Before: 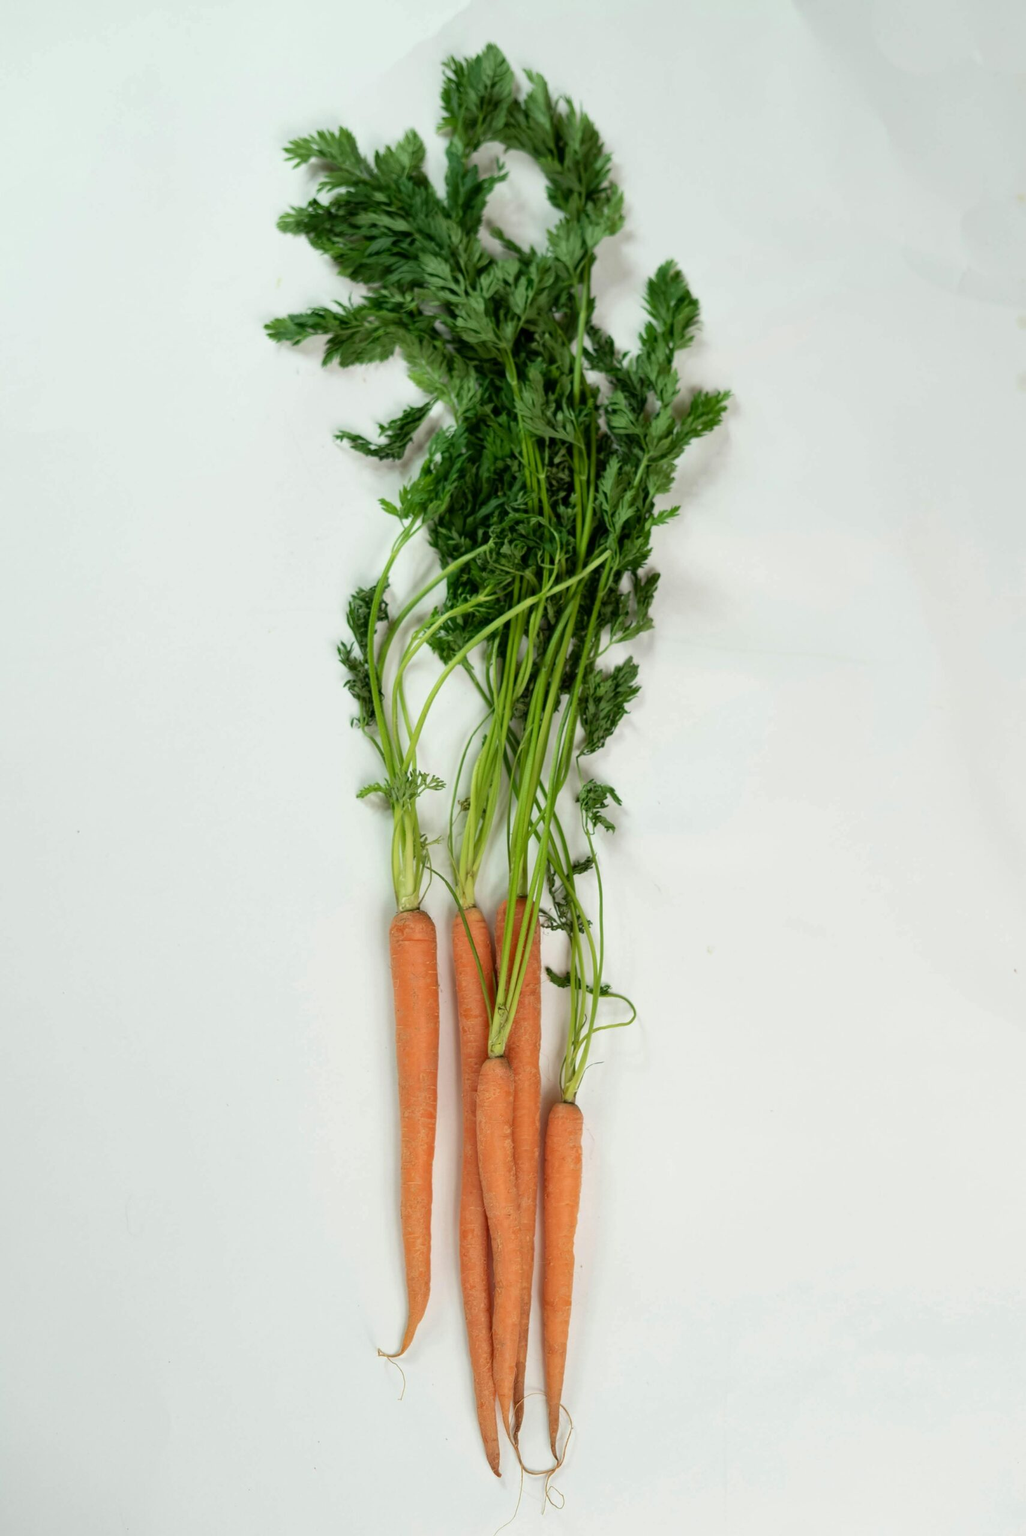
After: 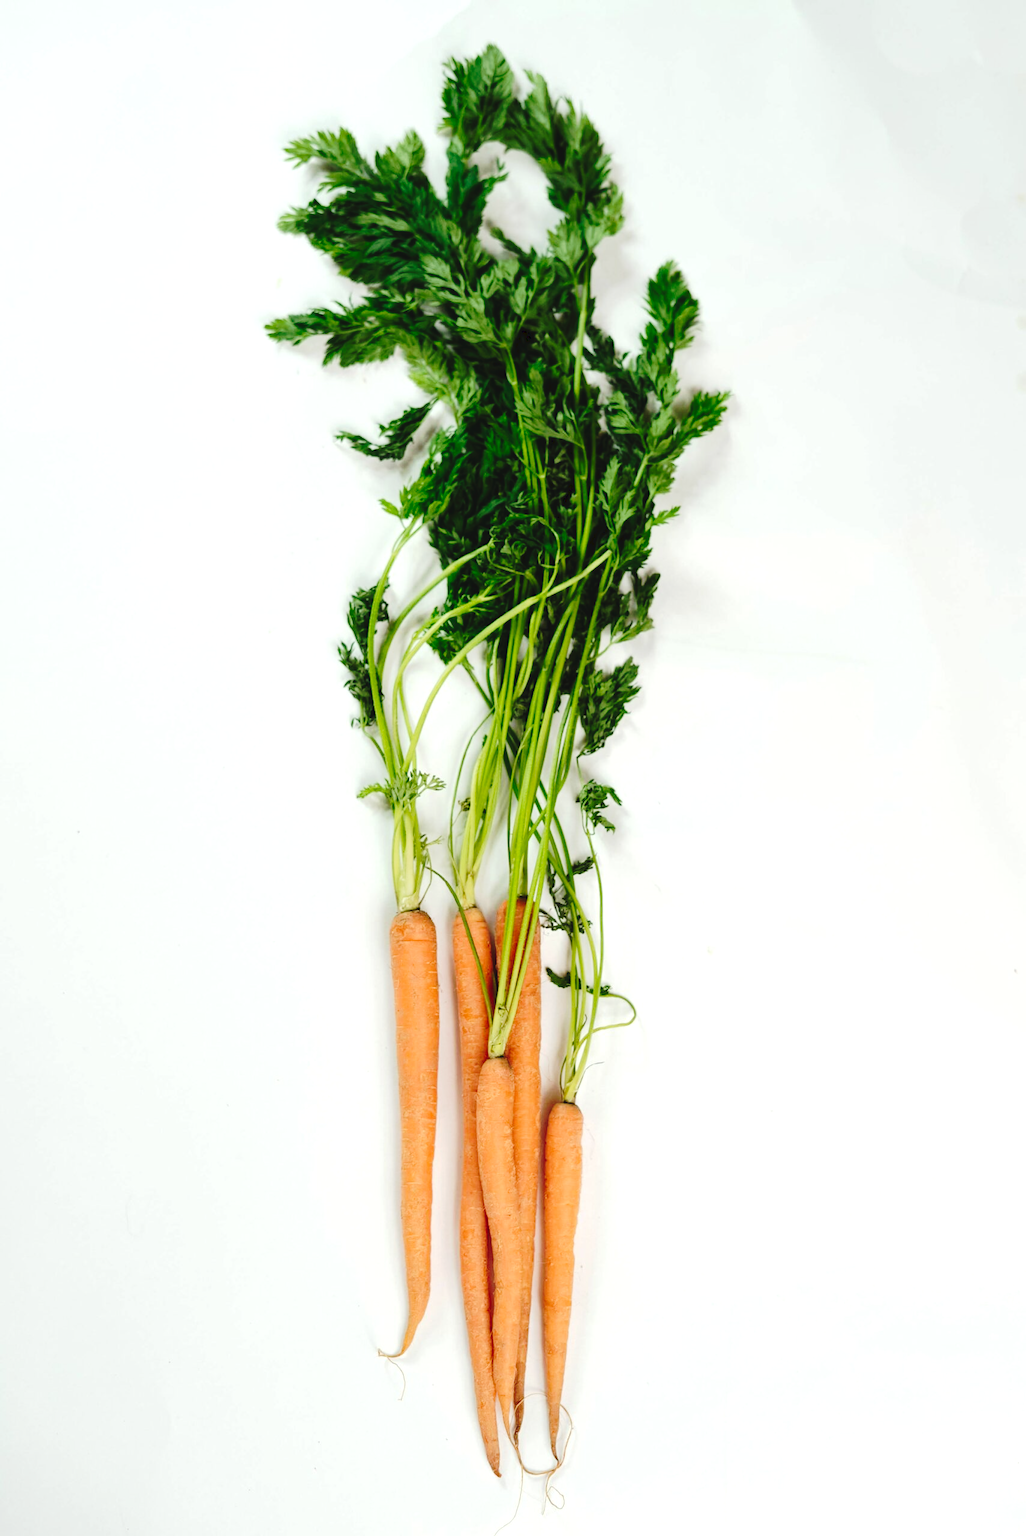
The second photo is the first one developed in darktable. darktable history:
tone curve: curves: ch0 [(0, 0) (0.003, 0.049) (0.011, 0.052) (0.025, 0.057) (0.044, 0.069) (0.069, 0.076) (0.1, 0.09) (0.136, 0.111) (0.177, 0.15) (0.224, 0.197) (0.277, 0.267) (0.335, 0.366) (0.399, 0.477) (0.468, 0.561) (0.543, 0.651) (0.623, 0.733) (0.709, 0.804) (0.801, 0.869) (0.898, 0.924) (1, 1)], preserve colors none
tone equalizer: -8 EV -0.417 EV, -7 EV -0.389 EV, -6 EV -0.333 EV, -5 EV -0.222 EV, -3 EV 0.222 EV, -2 EV 0.333 EV, -1 EV 0.389 EV, +0 EV 0.417 EV, edges refinement/feathering 500, mask exposure compensation -1.57 EV, preserve details no
